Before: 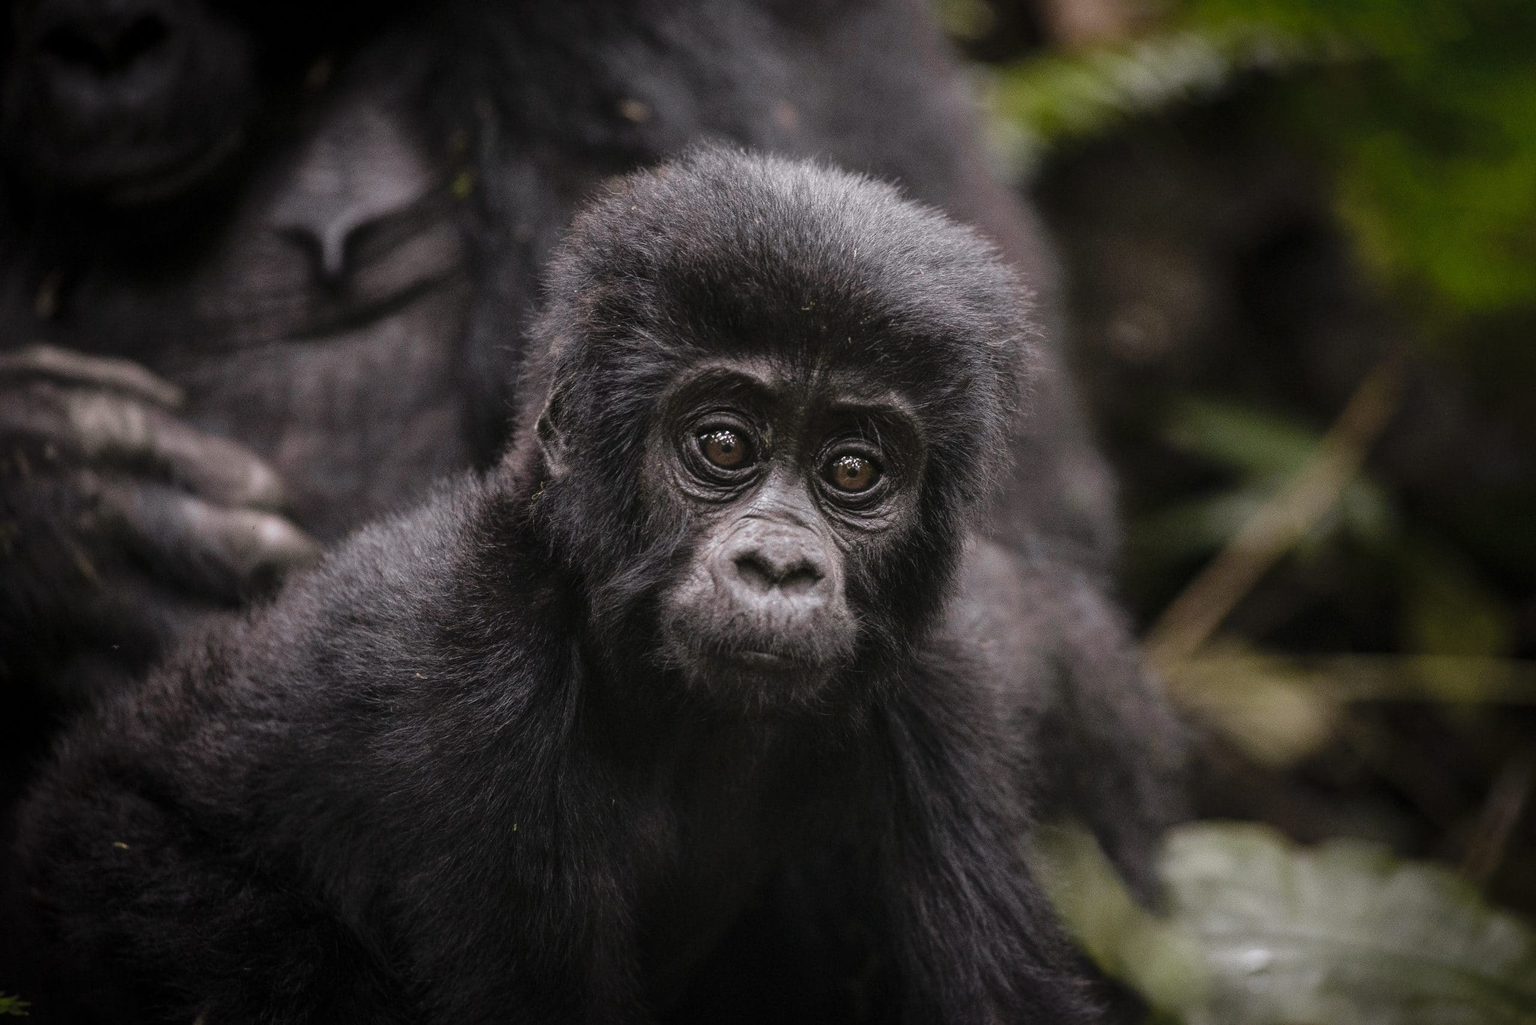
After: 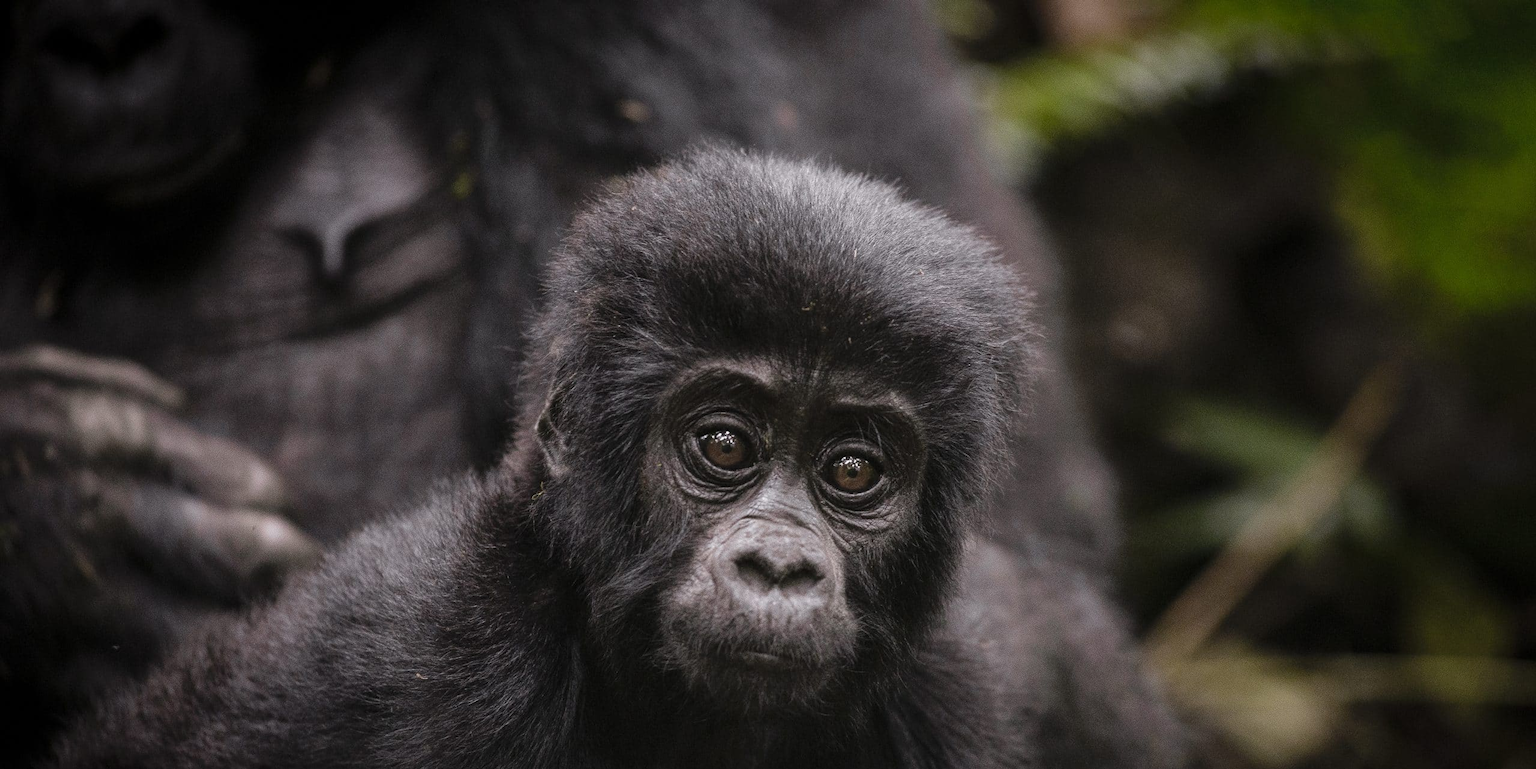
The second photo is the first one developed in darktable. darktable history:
crop: bottom 24.981%
